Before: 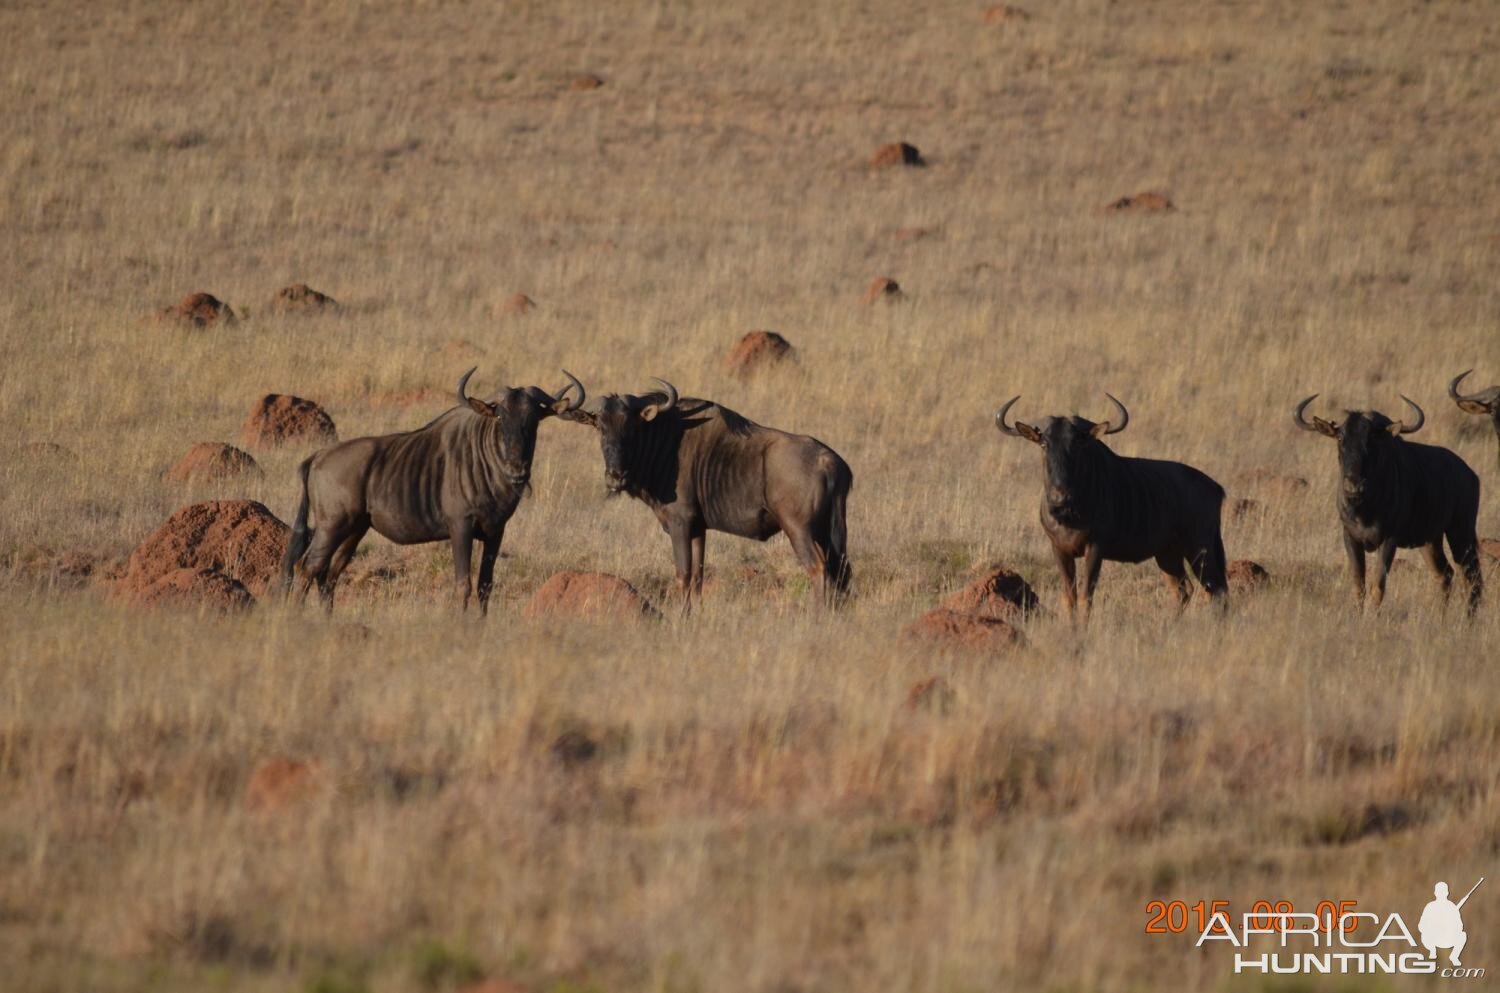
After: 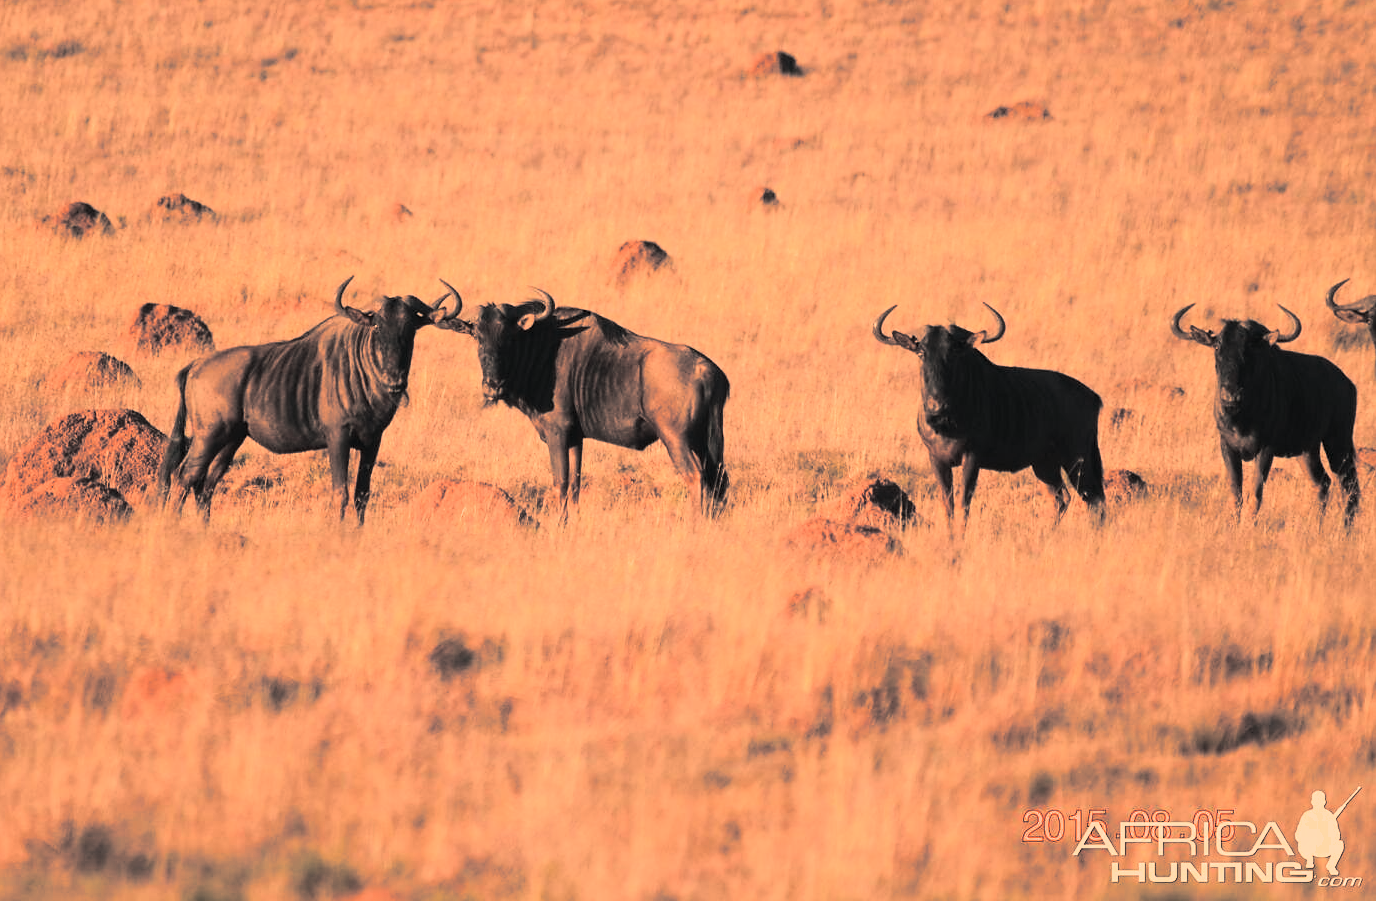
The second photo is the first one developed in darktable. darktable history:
crop and rotate: left 8.262%, top 9.226%
sharpen: radius 1.458, amount 0.398, threshold 1.271
shadows and highlights: shadows 0, highlights 40
white balance: red 1.467, blue 0.684
contrast brightness saturation: contrast 0.28
global tonemap: drago (0.7, 100)
split-toning: shadows › hue 201.6°, shadows › saturation 0.16, highlights › hue 50.4°, highlights › saturation 0.2, balance -49.9
color calibration: x 0.37, y 0.382, temperature 4313.32 K
